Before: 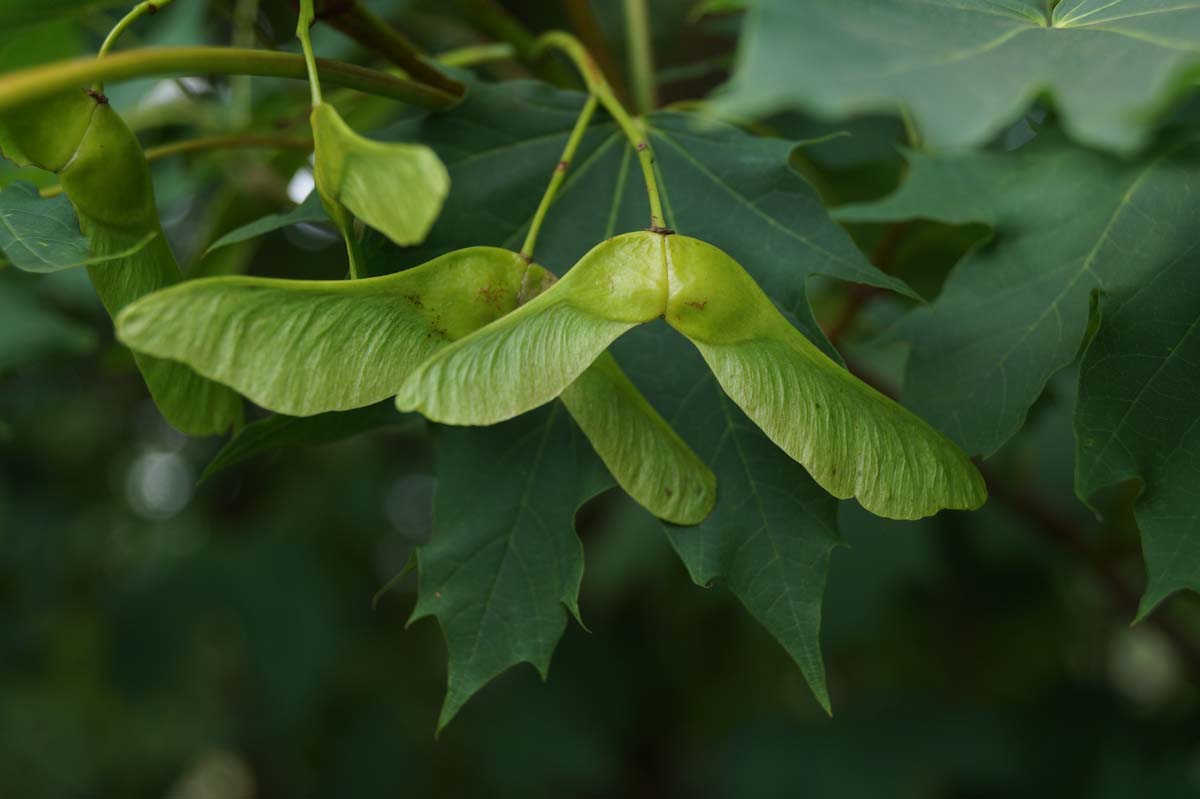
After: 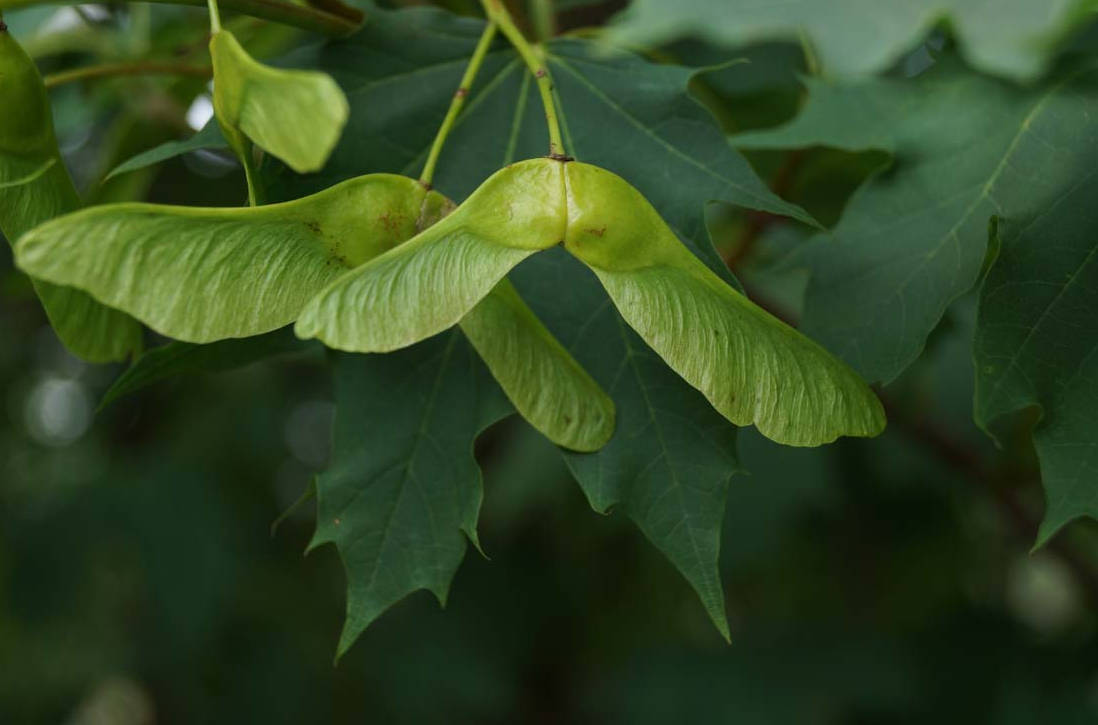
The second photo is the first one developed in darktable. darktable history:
crop and rotate: left 8.442%, top 9.237%
